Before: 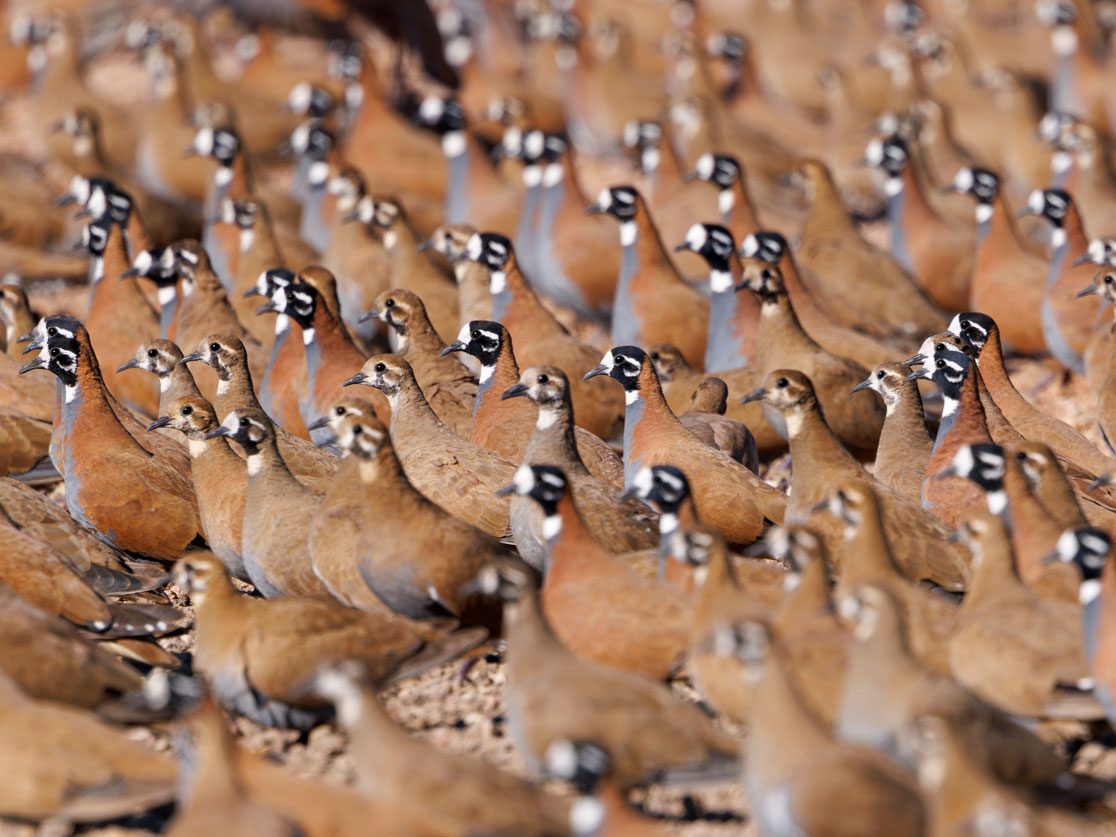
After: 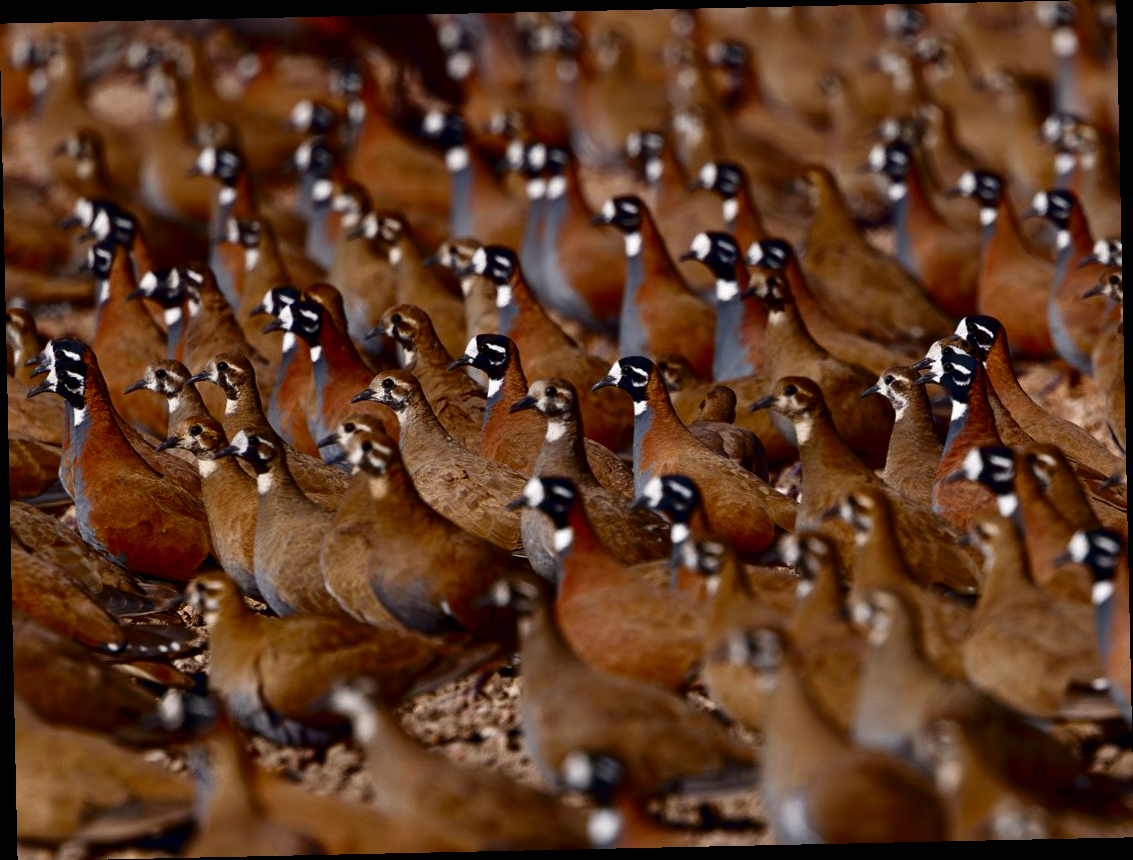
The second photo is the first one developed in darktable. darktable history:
contrast brightness saturation: contrast 0.09, brightness -0.59, saturation 0.17
rotate and perspective: rotation -1.24°, automatic cropping off
